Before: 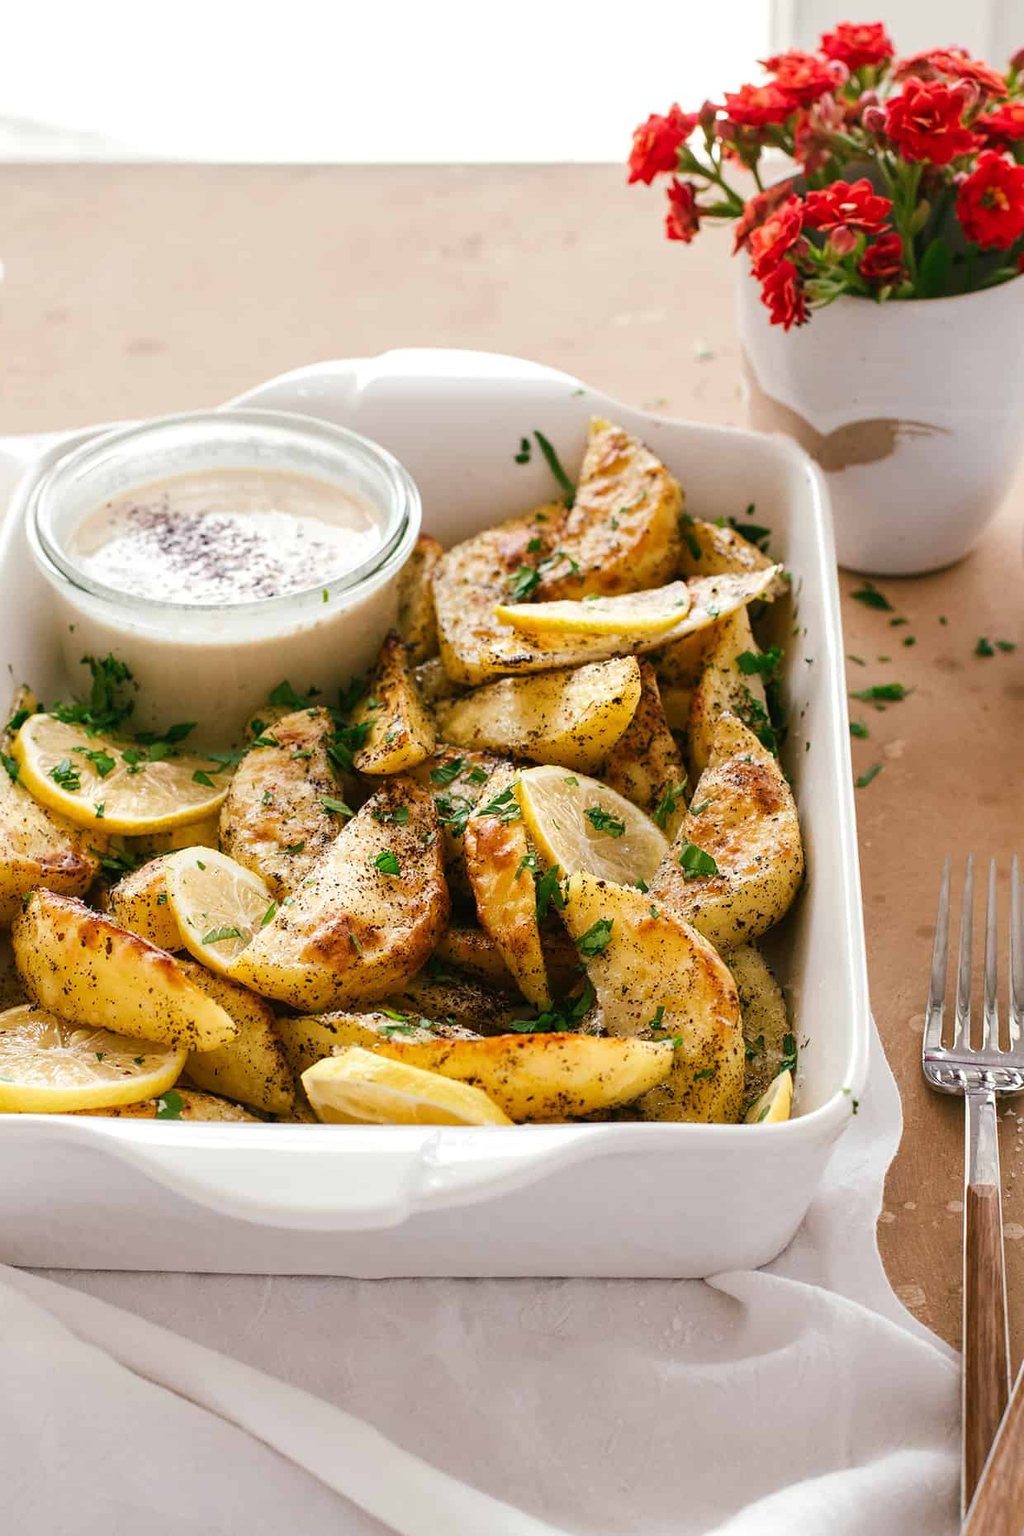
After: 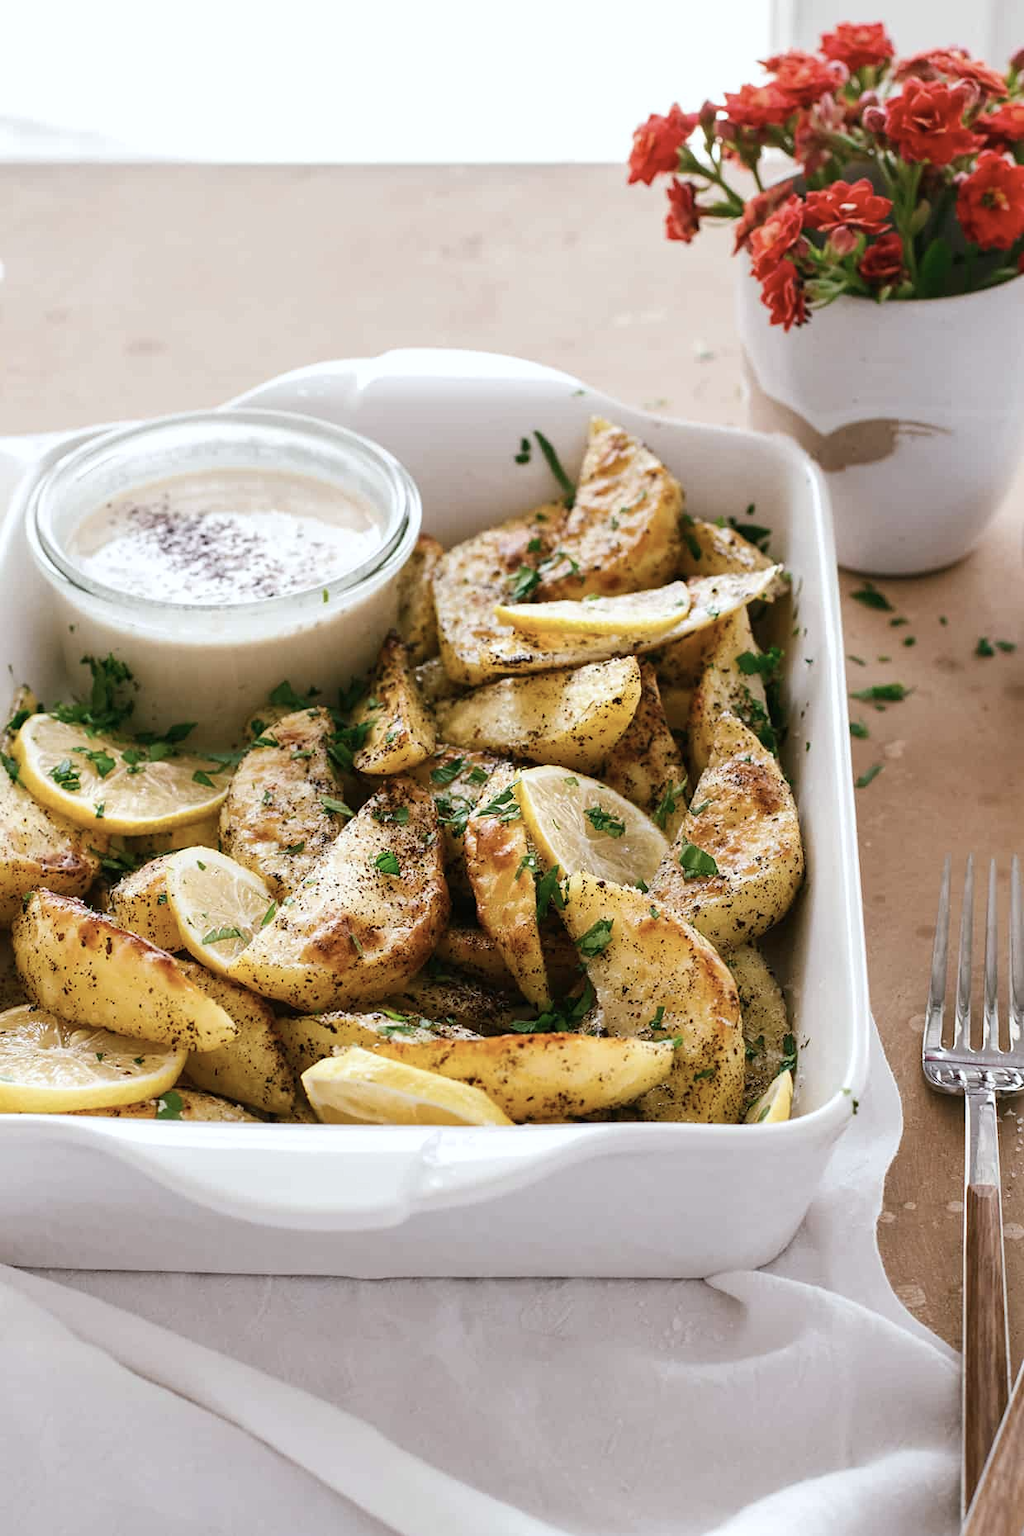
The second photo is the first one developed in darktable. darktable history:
contrast brightness saturation: contrast 0.06, brightness -0.01, saturation -0.23
white balance: red 0.976, blue 1.04
